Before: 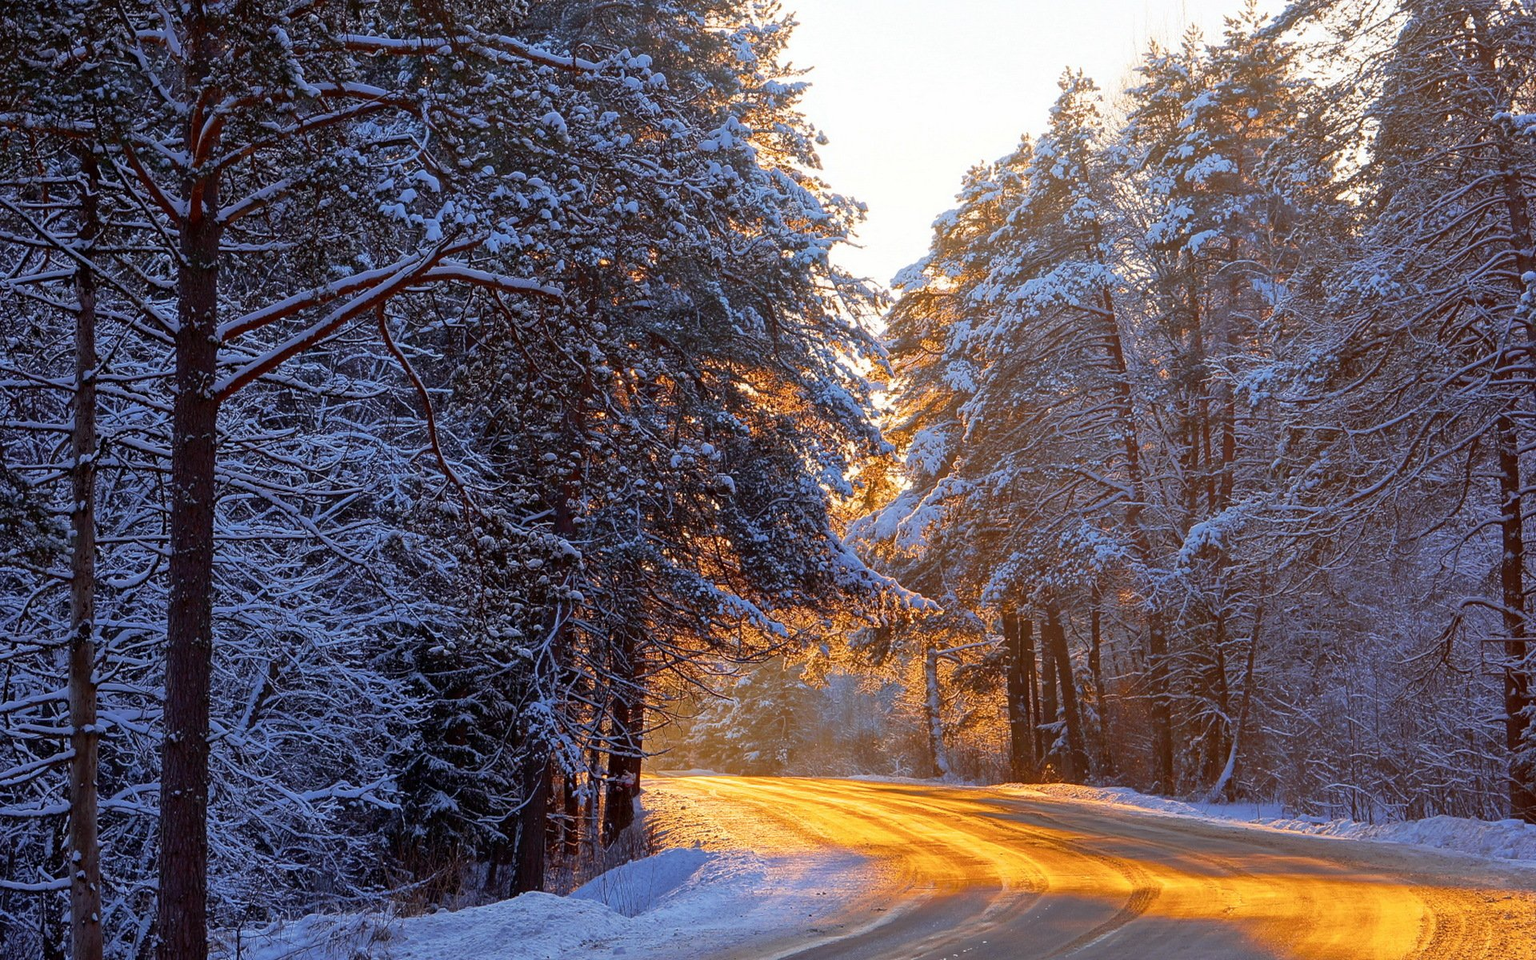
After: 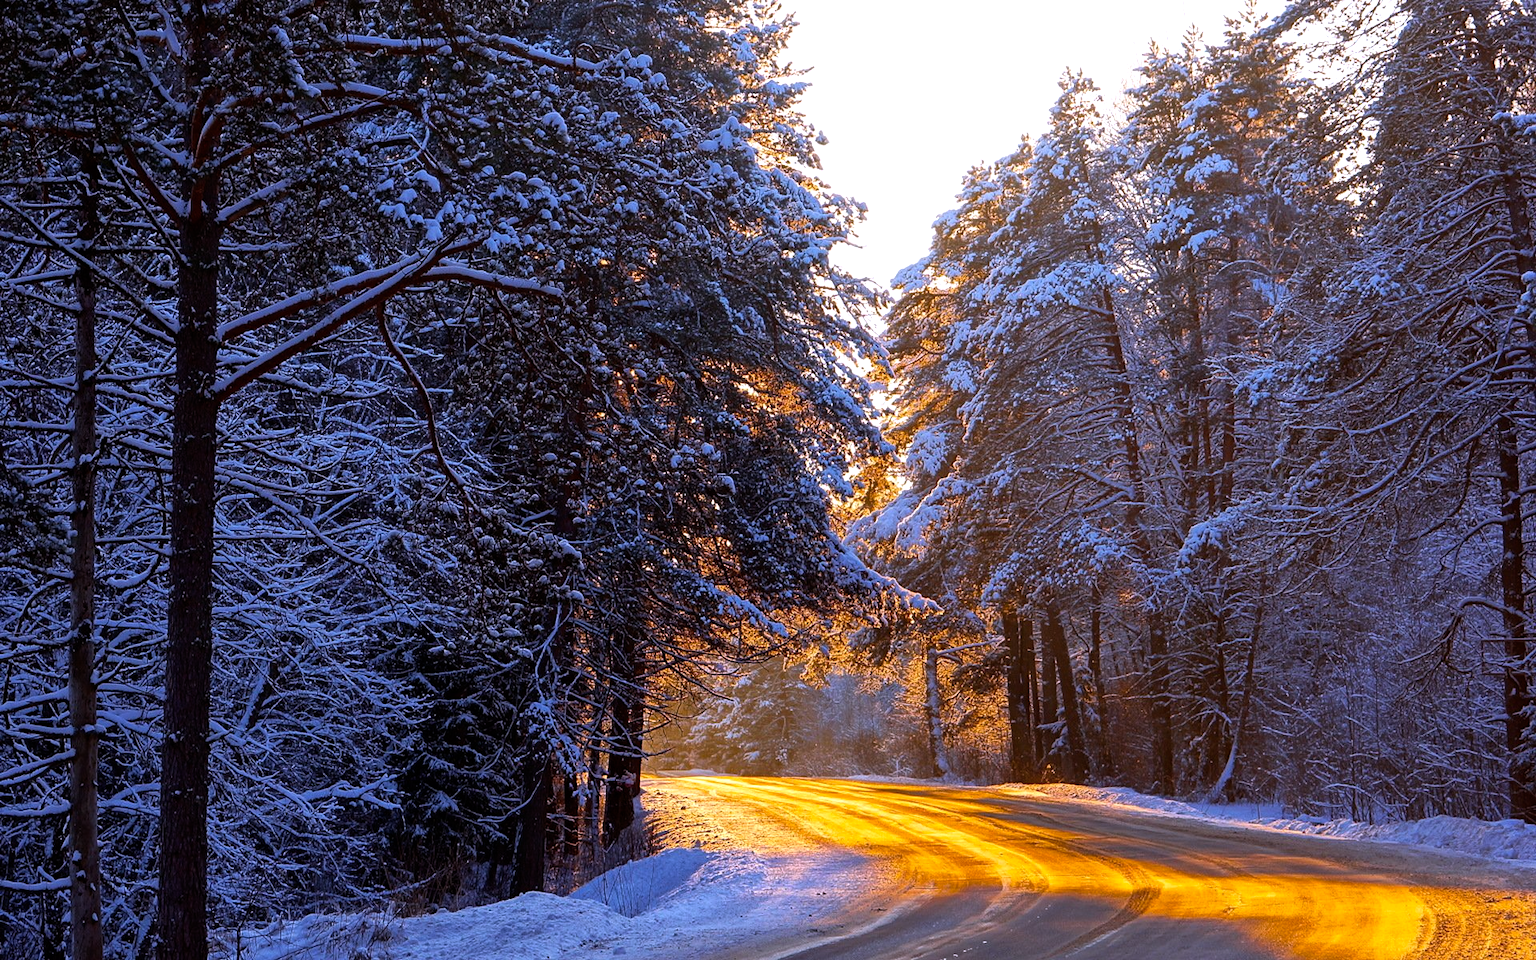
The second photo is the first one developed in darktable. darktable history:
color balance rgb: shadows lift › luminance -10%, power › luminance -9%, linear chroma grading › global chroma 10%, global vibrance 10%, contrast 15%, saturation formula JzAzBz (2021)
white balance: red 1.004, blue 1.096
